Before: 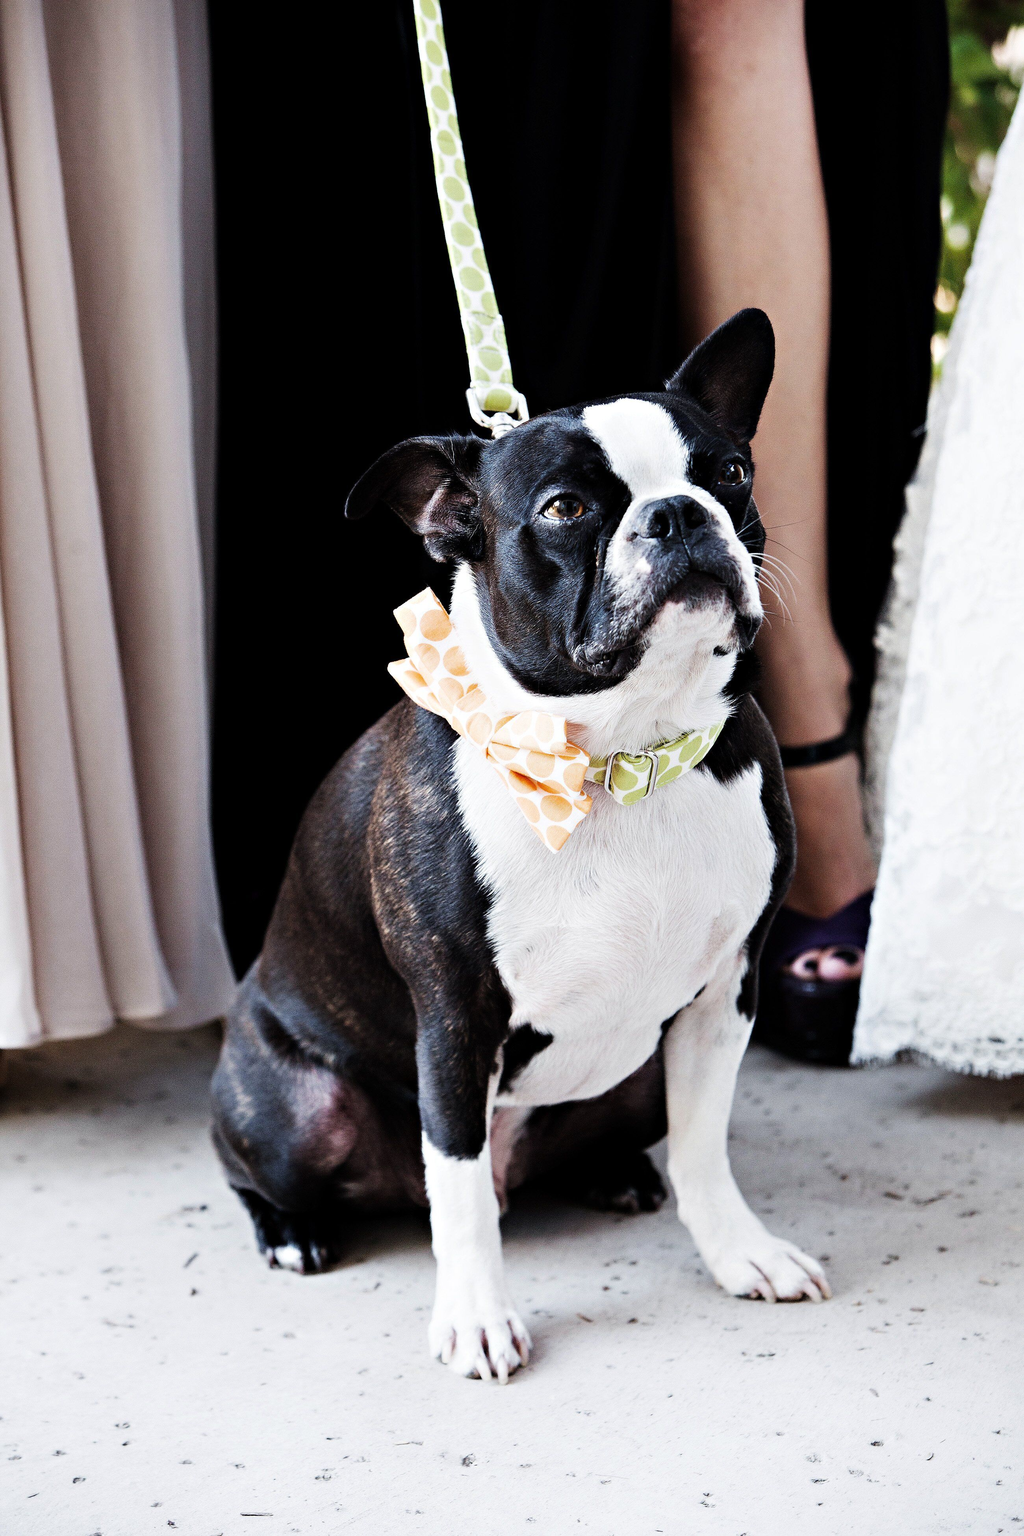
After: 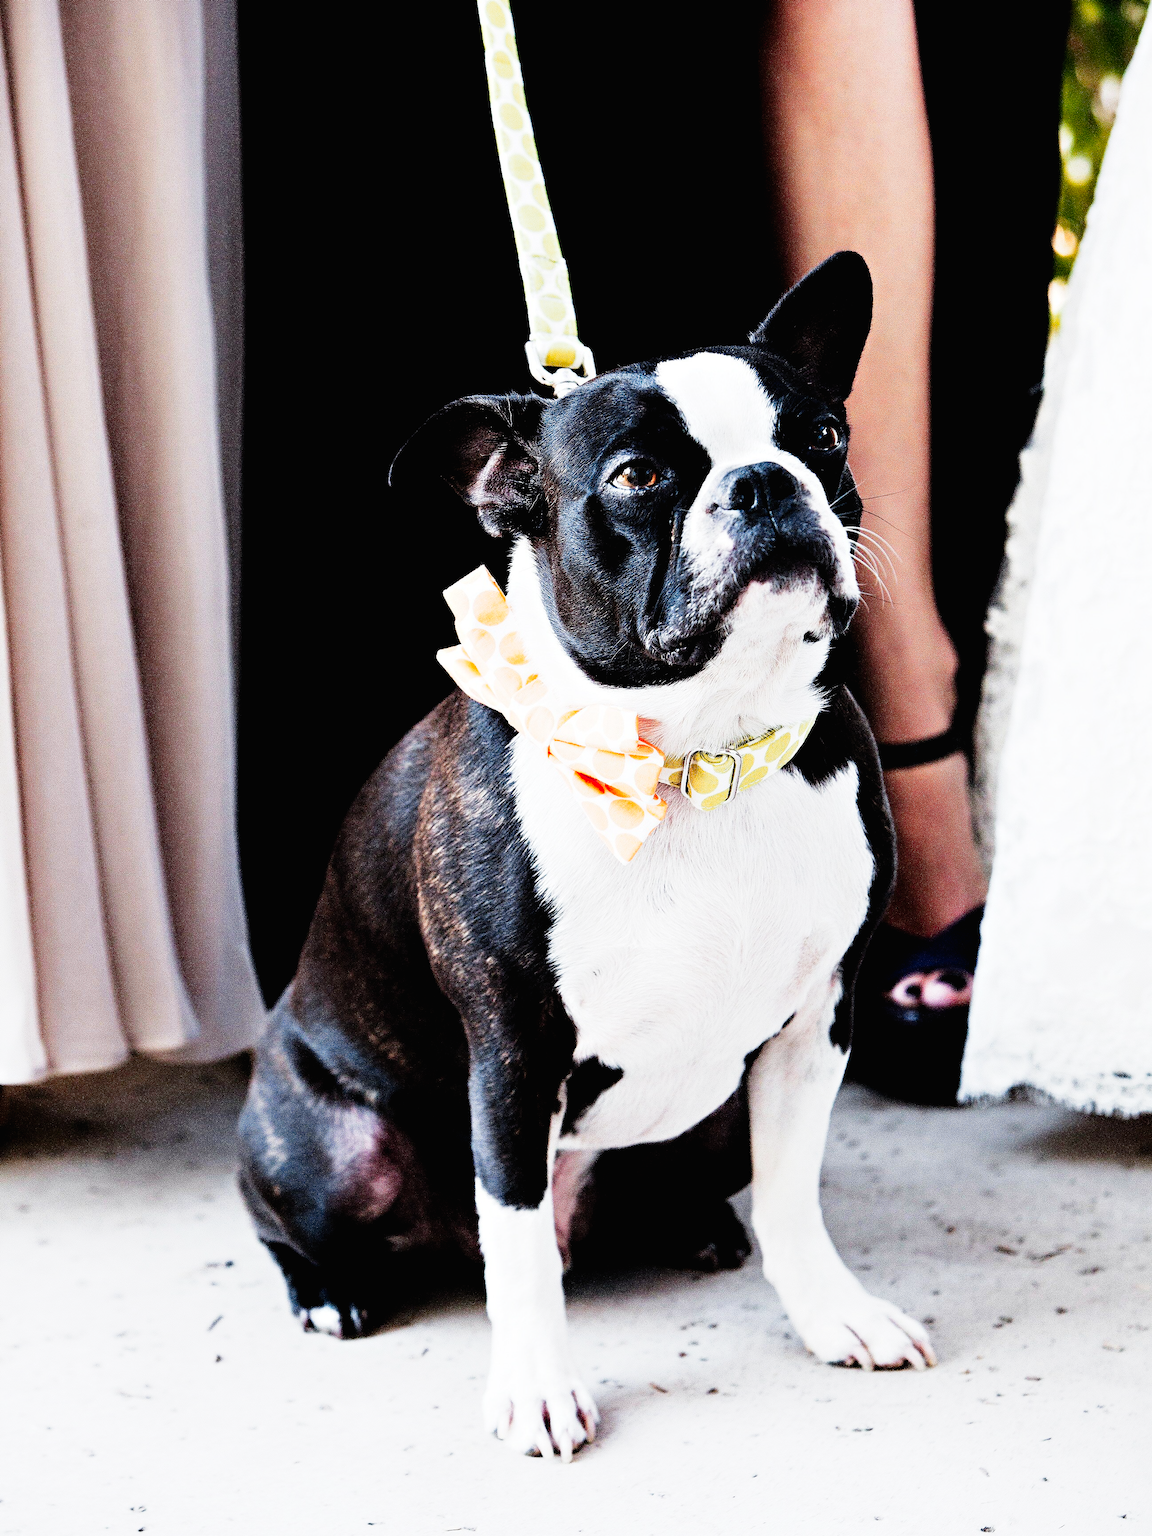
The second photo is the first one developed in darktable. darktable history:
color zones: curves: ch1 [(0.239, 0.552) (0.75, 0.5)]; ch2 [(0.25, 0.462) (0.749, 0.457)]
haze removal: adaptive false
crop and rotate: top 5.578%, bottom 5.591%
tone curve: curves: ch0 [(0.016, 0.011) (0.094, 0.016) (0.469, 0.508) (0.721, 0.862) (1, 1)], preserve colors none
